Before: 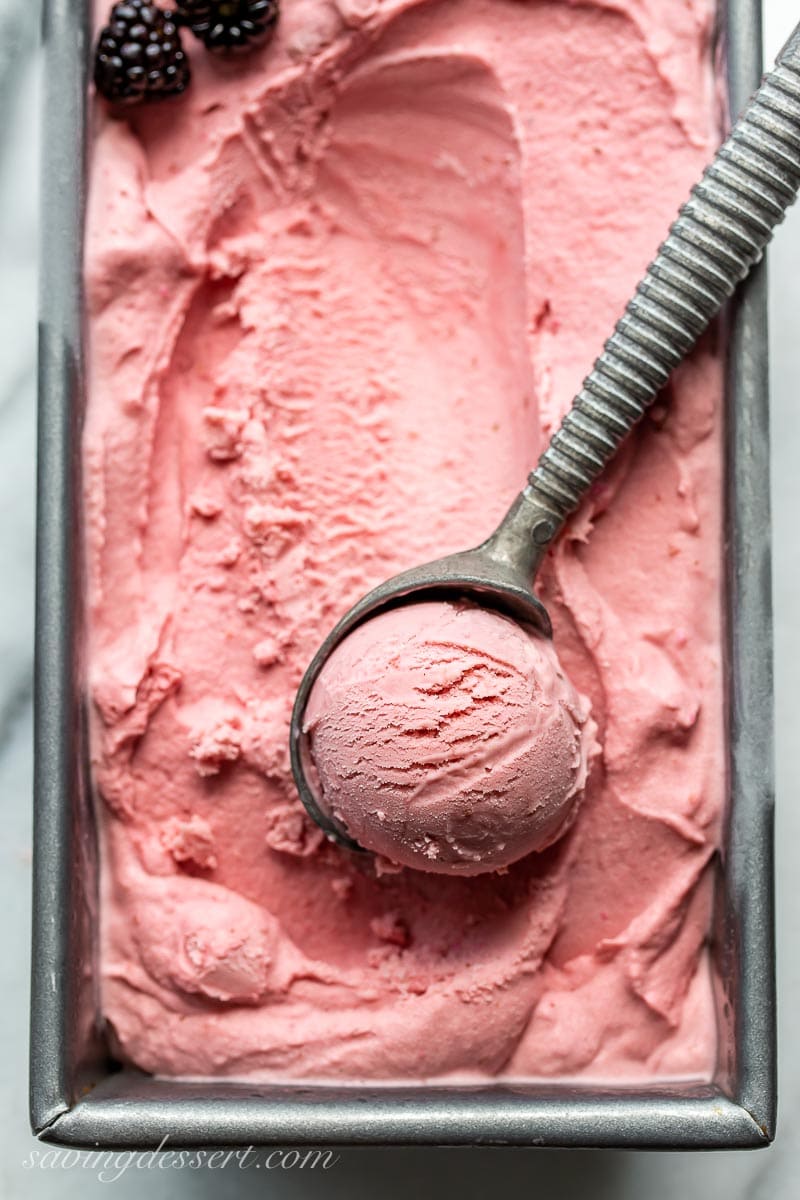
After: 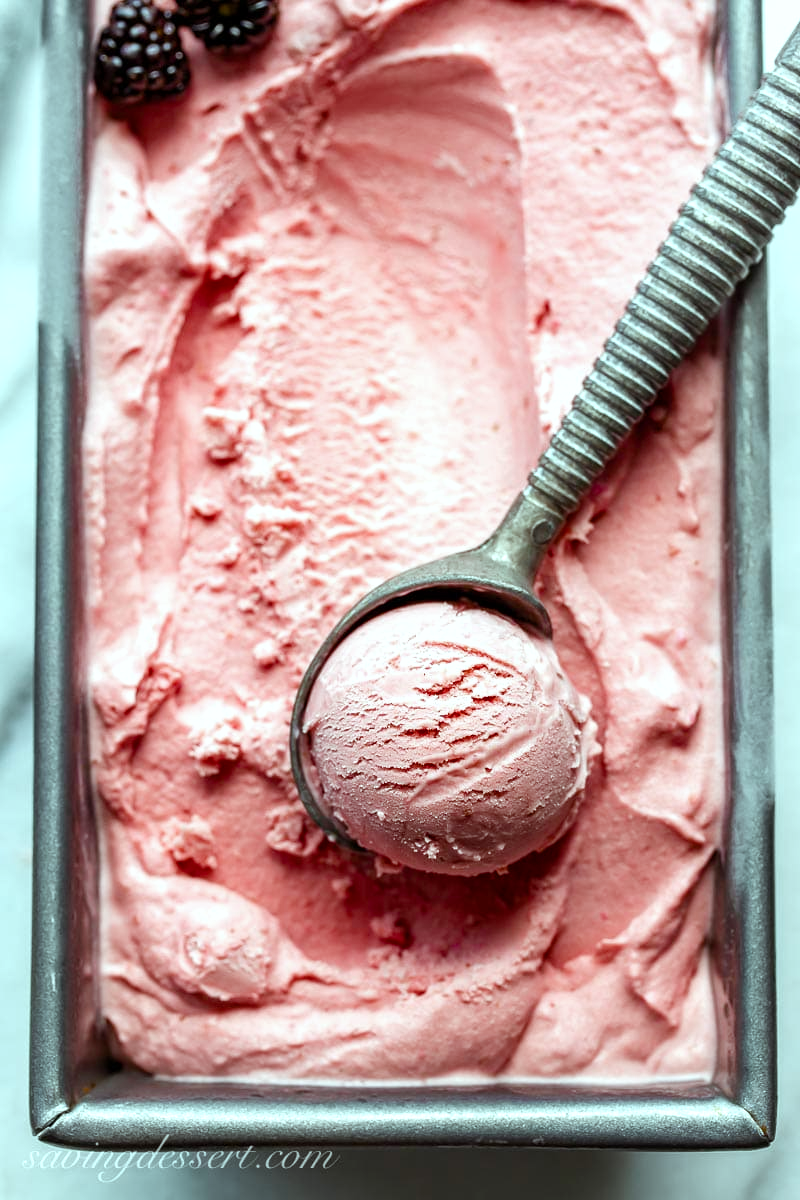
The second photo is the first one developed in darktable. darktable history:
color balance rgb: highlights gain › chroma 4.062%, highlights gain › hue 201.89°, perceptual saturation grading › global saturation 20%, perceptual saturation grading › highlights -49.316%, perceptual saturation grading › shadows 25.217%, perceptual brilliance grading › highlights 8.552%, perceptual brilliance grading › mid-tones 4.122%, perceptual brilliance grading › shadows 1.667%
